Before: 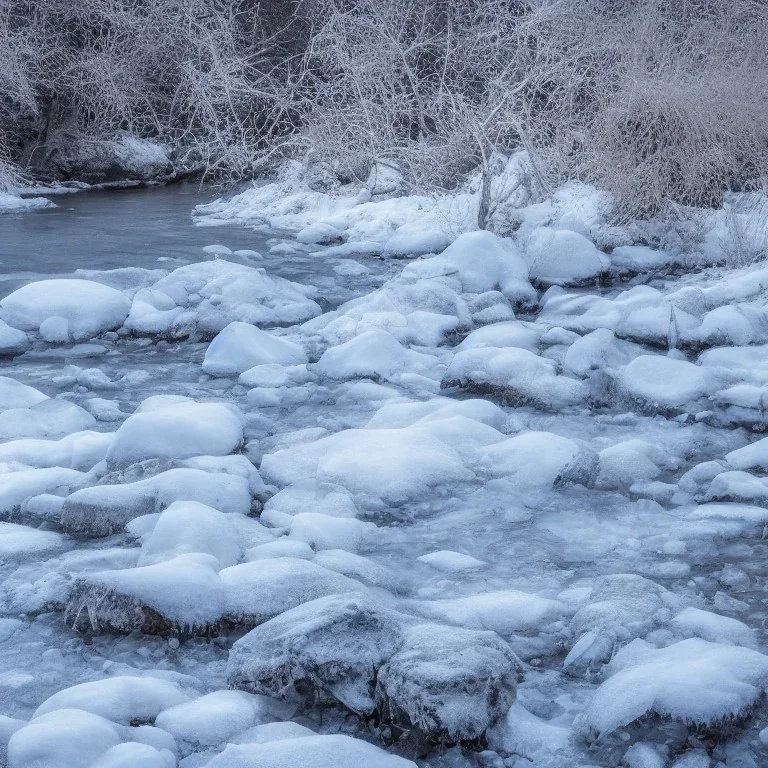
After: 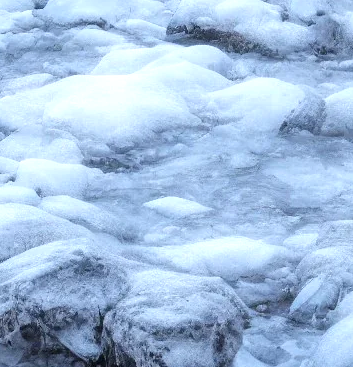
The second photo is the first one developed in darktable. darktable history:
exposure: exposure 0.563 EV, compensate exposure bias true, compensate highlight preservation false
crop: left 35.8%, top 46.149%, right 18.161%, bottom 6.062%
